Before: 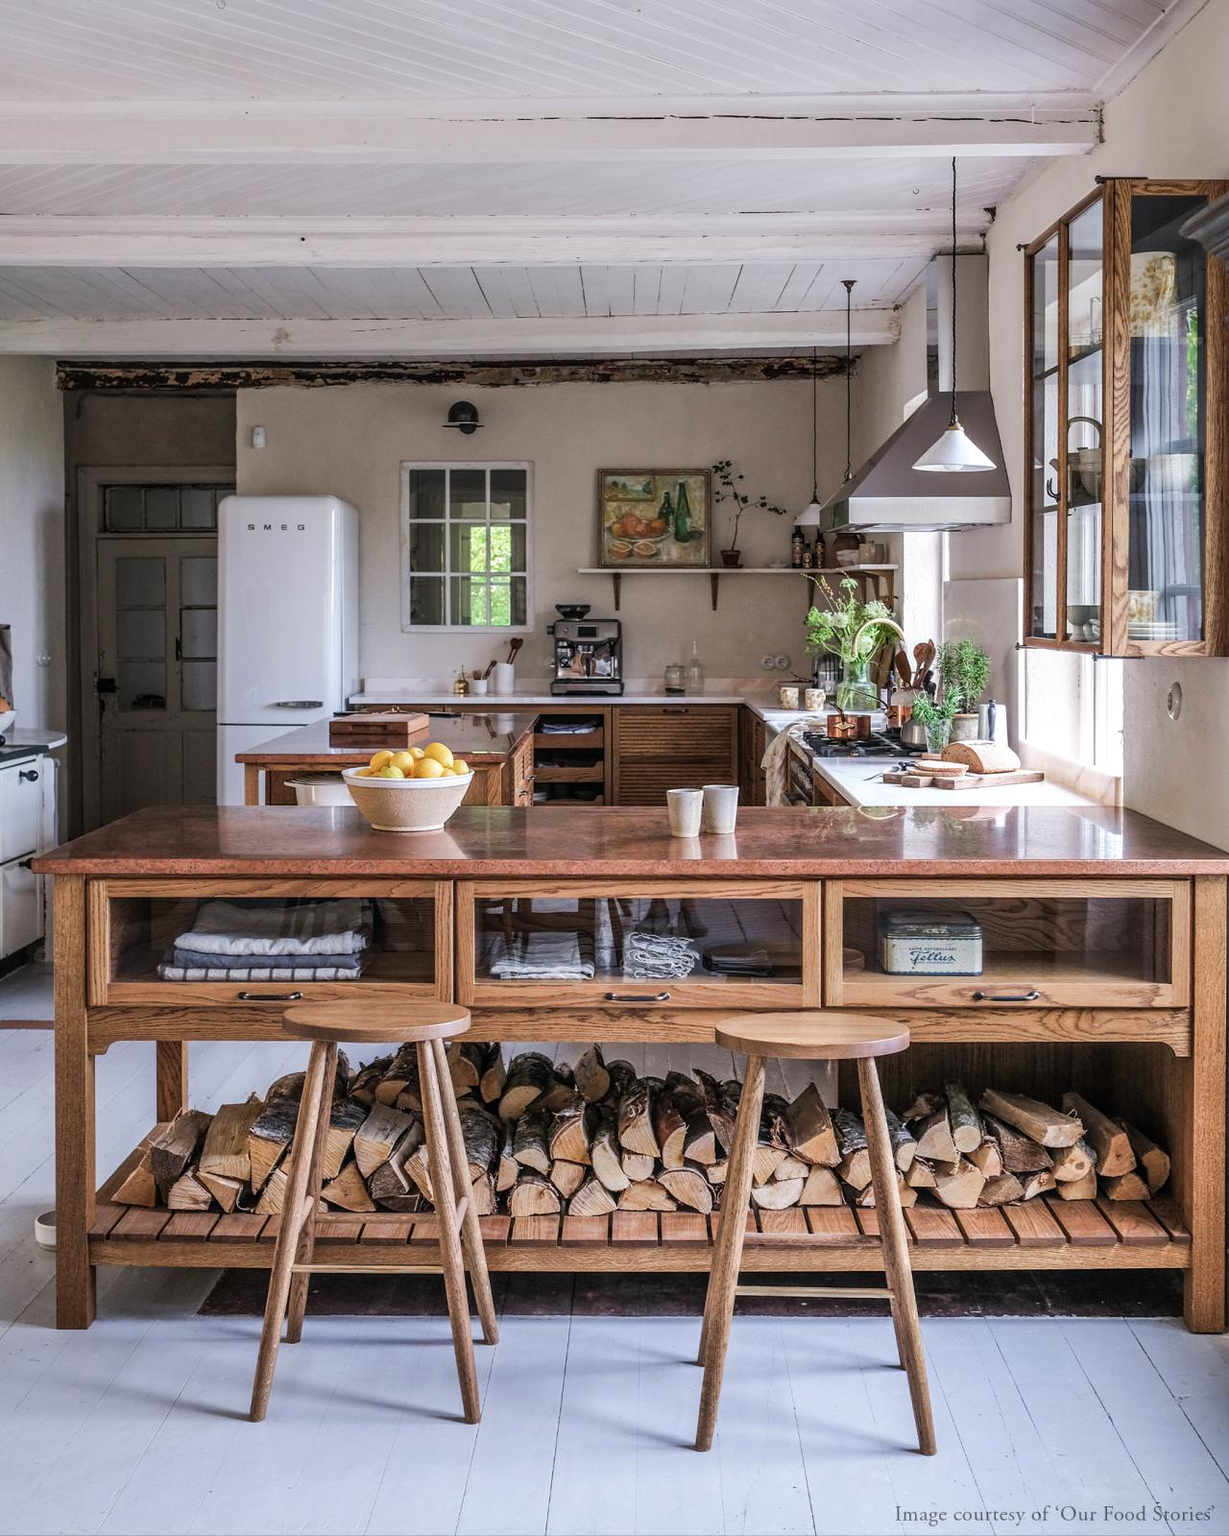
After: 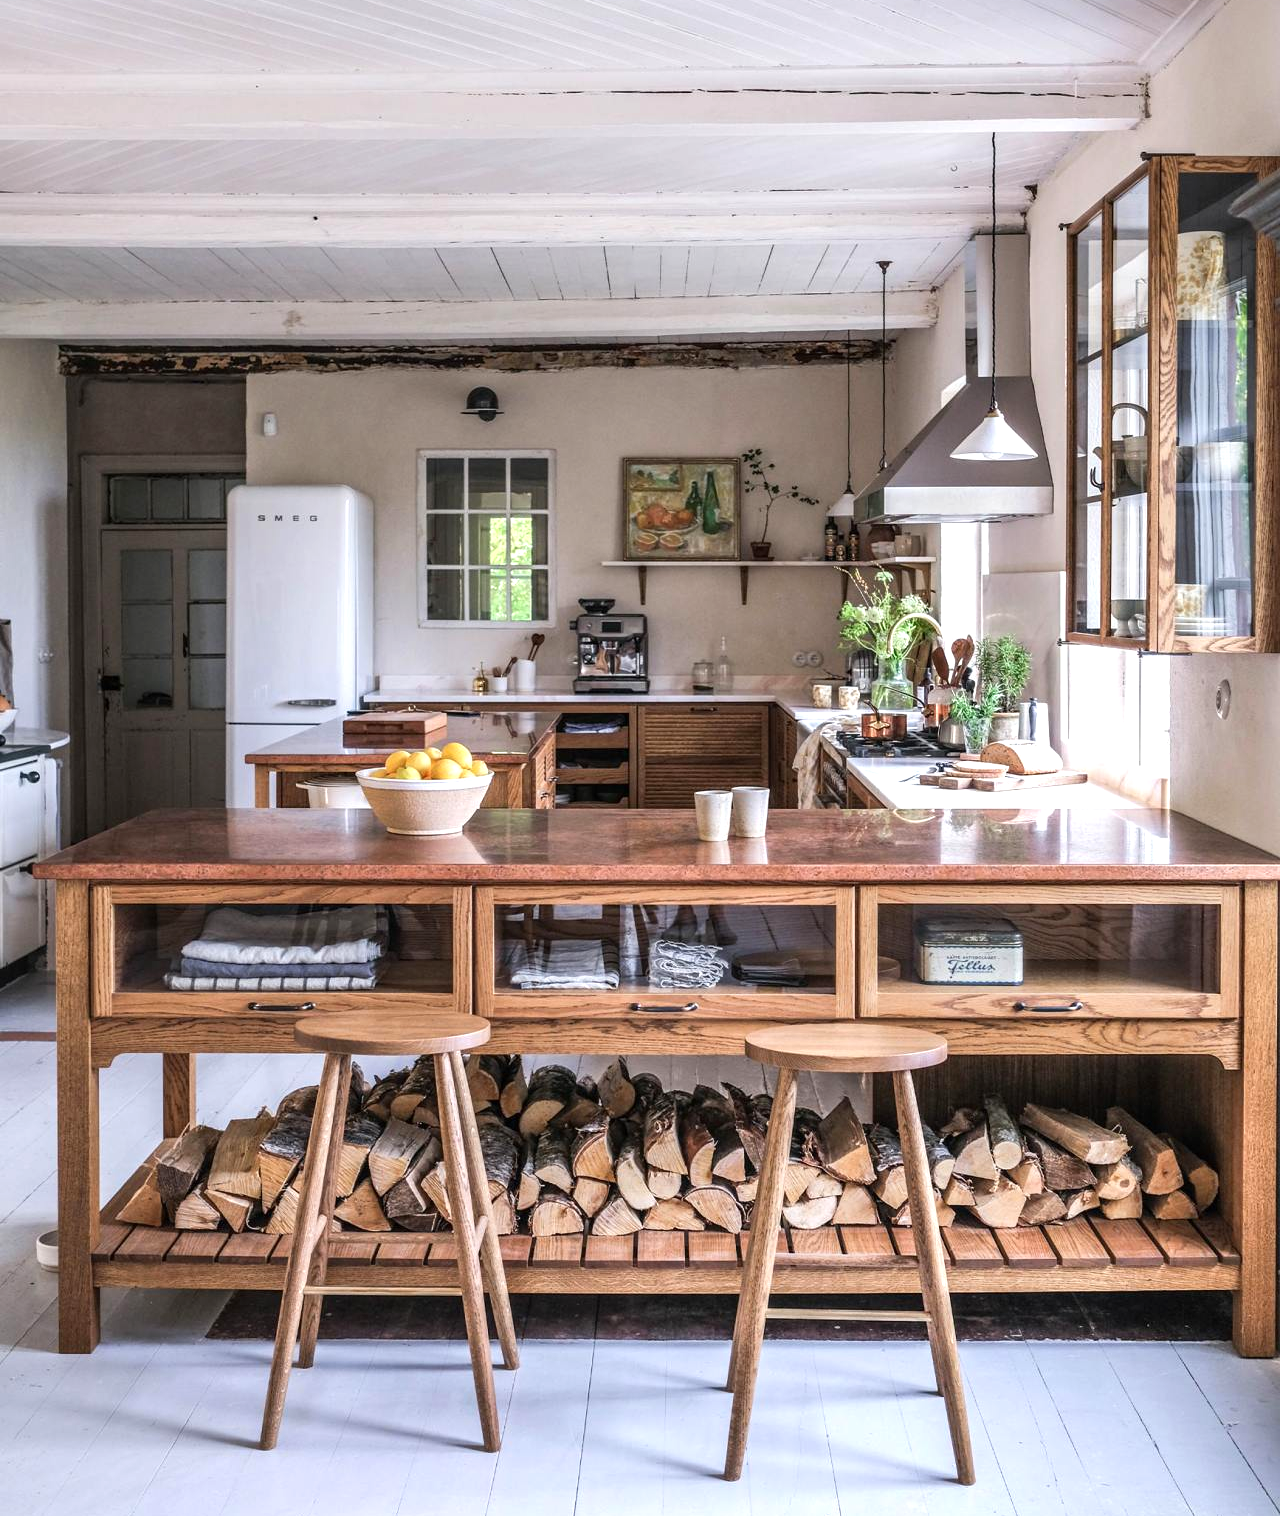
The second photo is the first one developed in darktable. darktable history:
crop and rotate: top 1.975%, bottom 3.249%
exposure: exposure 0.46 EV, compensate highlight preservation false
